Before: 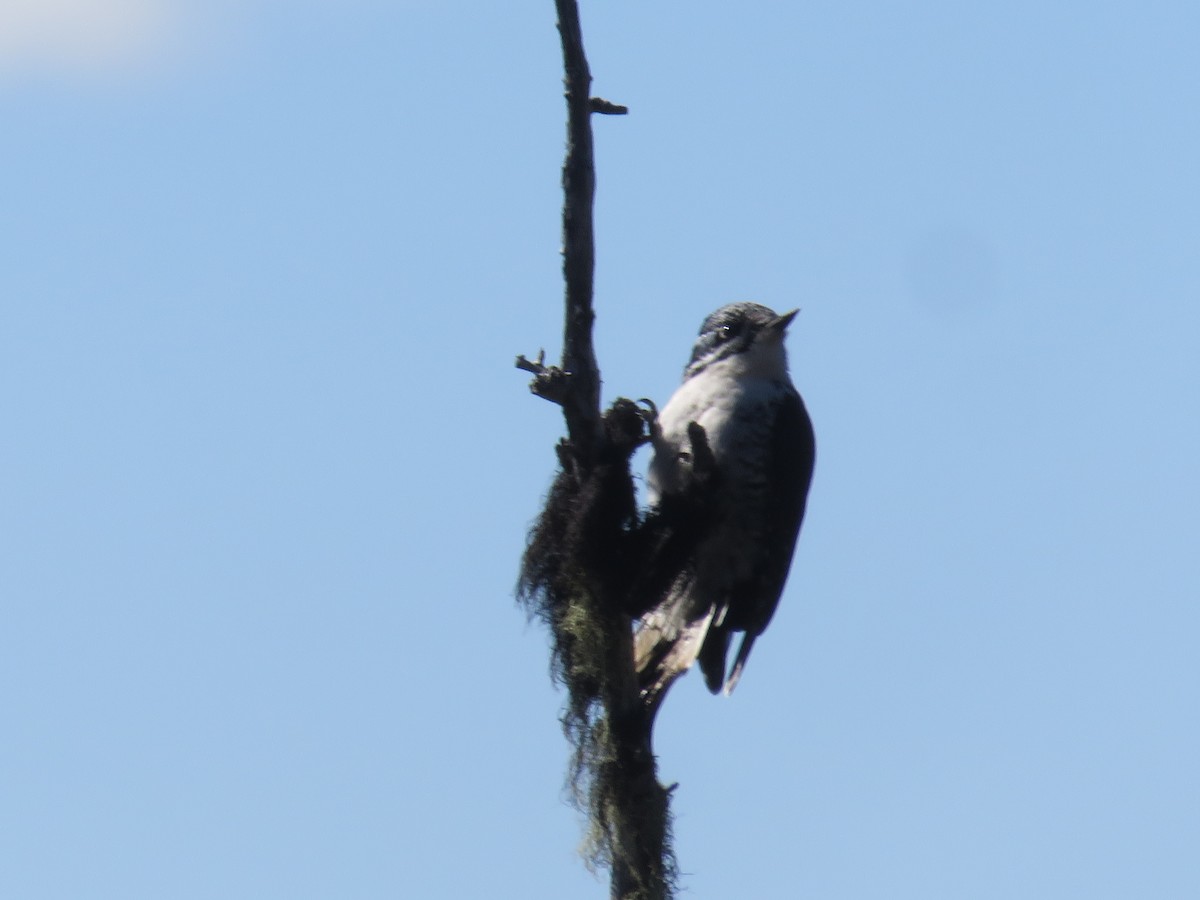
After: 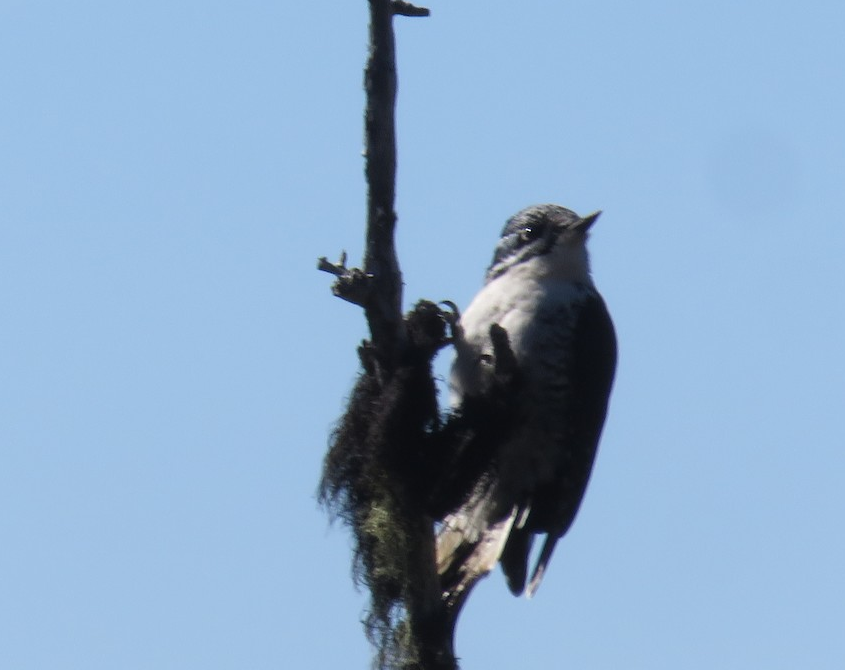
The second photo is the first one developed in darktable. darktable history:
crop and rotate: left 16.565%, top 10.952%, right 12.962%, bottom 14.544%
